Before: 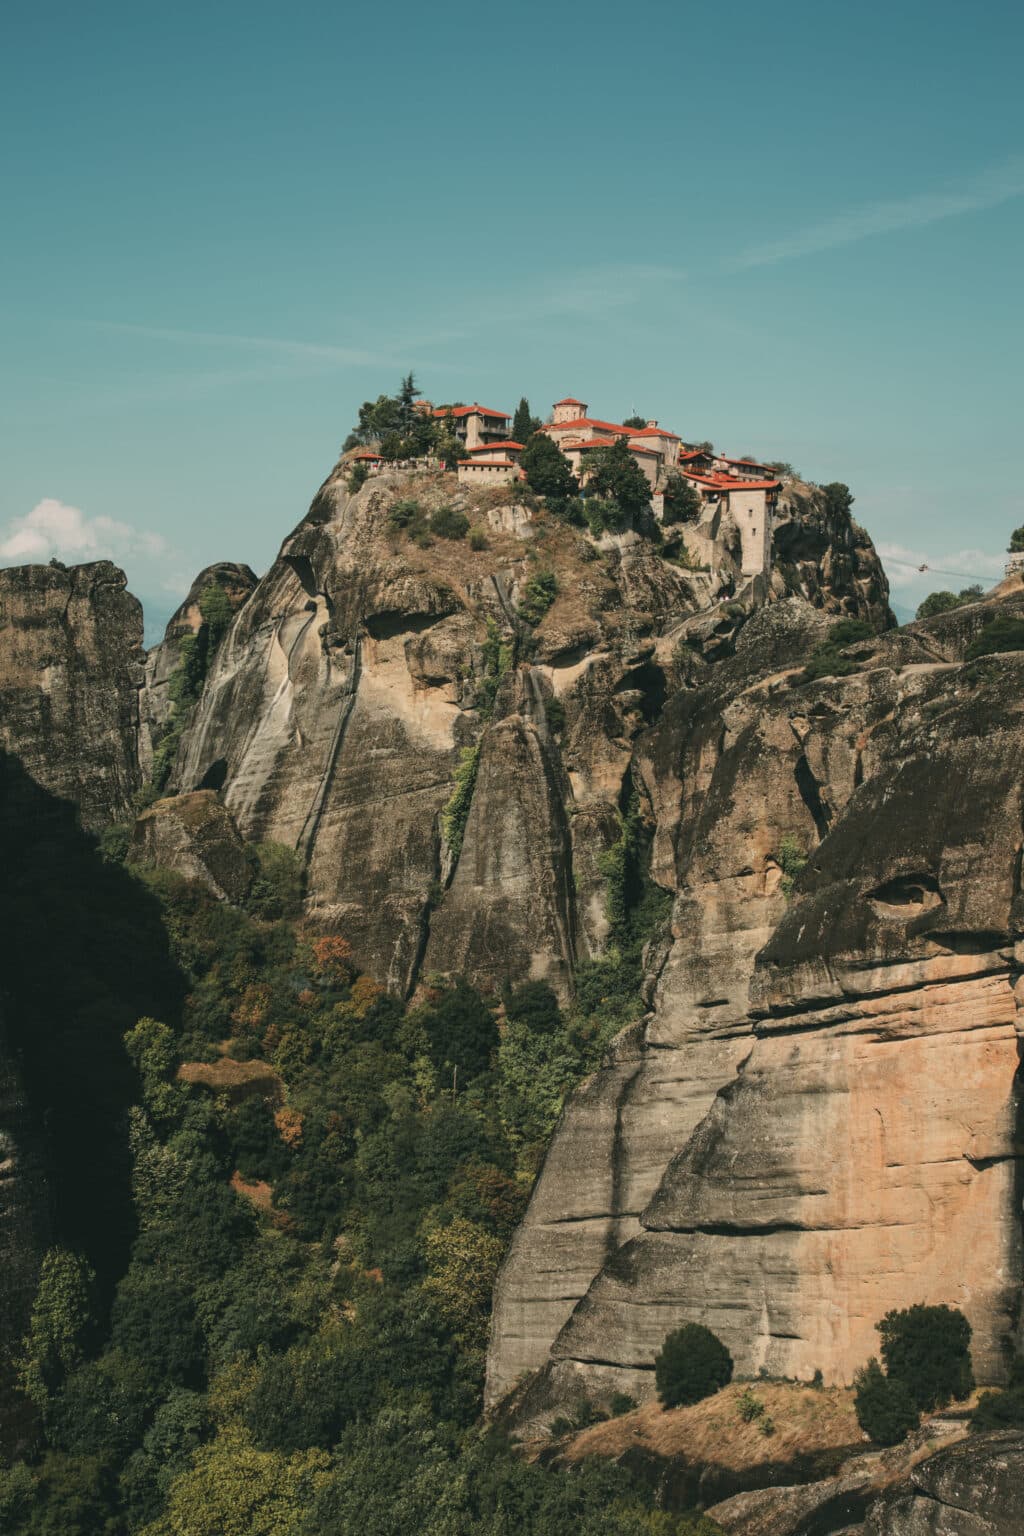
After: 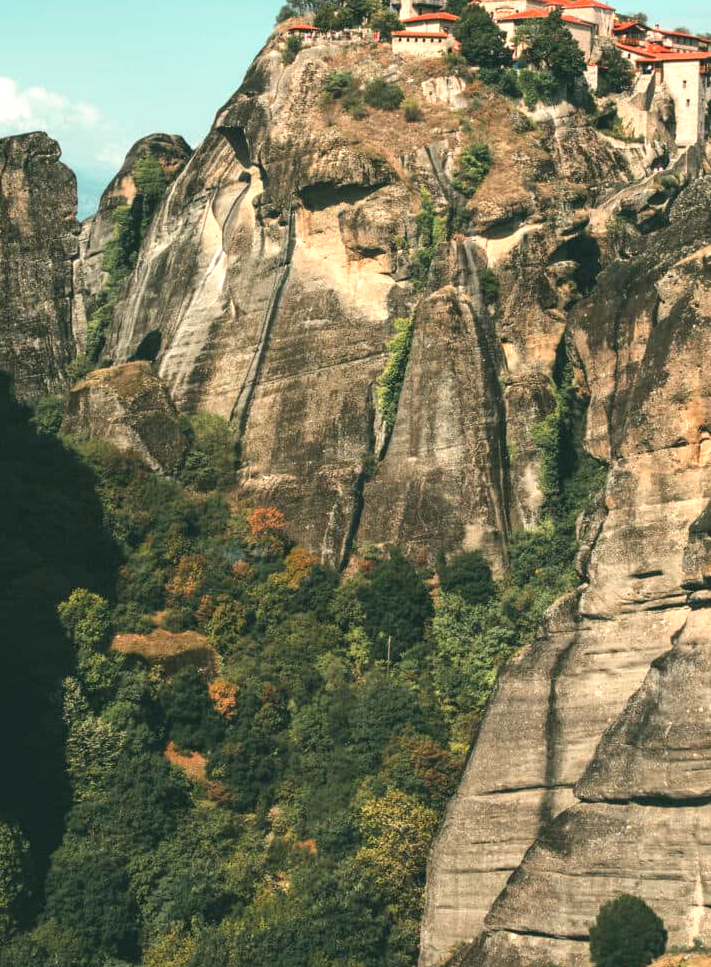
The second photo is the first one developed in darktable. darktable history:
crop: left 6.473%, top 27.941%, right 24.041%, bottom 9.045%
exposure: black level correction 0.001, exposure 0.966 EV, compensate exposure bias true, compensate highlight preservation false
